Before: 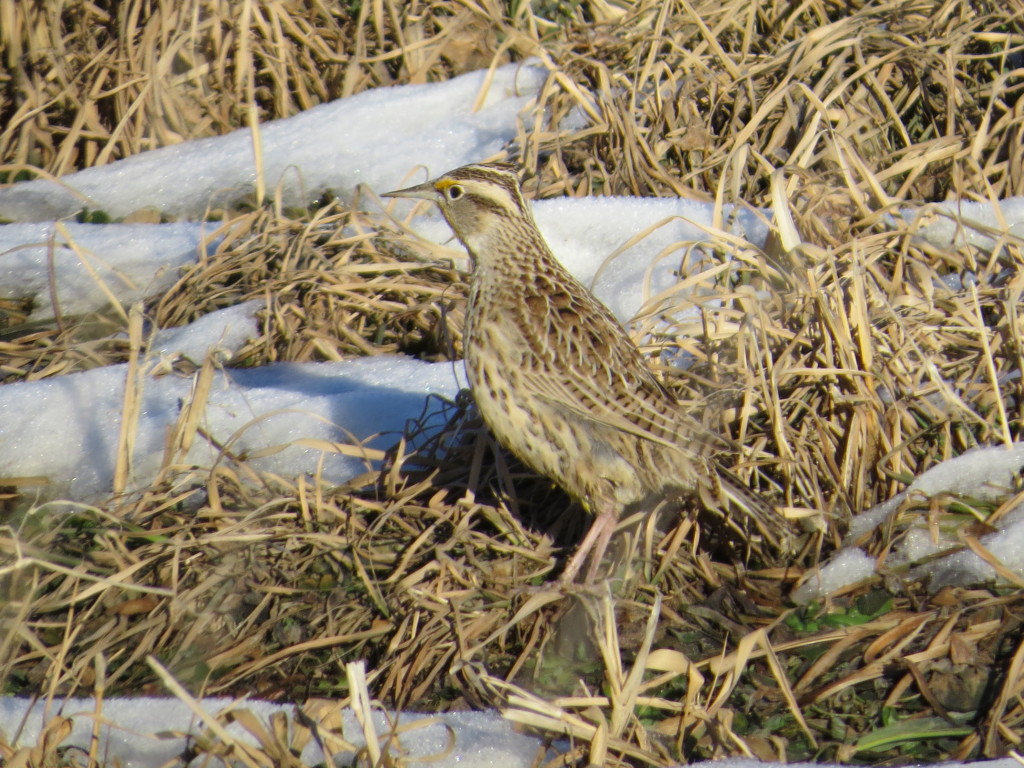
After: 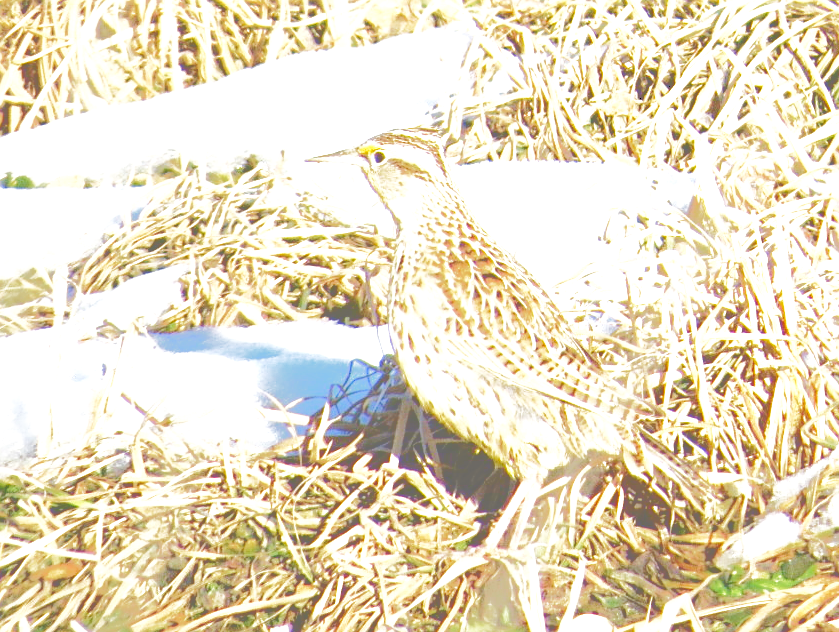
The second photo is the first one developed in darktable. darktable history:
exposure: black level correction 0, exposure 1.894 EV, compensate highlight preservation false
crop and rotate: left 7.442%, top 4.65%, right 10.602%, bottom 12.999%
tone curve: curves: ch0 [(0, 0) (0.003, 0.43) (0.011, 0.433) (0.025, 0.434) (0.044, 0.436) (0.069, 0.439) (0.1, 0.442) (0.136, 0.446) (0.177, 0.449) (0.224, 0.454) (0.277, 0.462) (0.335, 0.488) (0.399, 0.524) (0.468, 0.566) (0.543, 0.615) (0.623, 0.666) (0.709, 0.718) (0.801, 0.761) (0.898, 0.801) (1, 1)], color space Lab, independent channels, preserve colors none
velvia: on, module defaults
tone equalizer: mask exposure compensation -0.509 EV
sharpen: on, module defaults
base curve: curves: ch0 [(0, 0) (0.028, 0.03) (0.121, 0.232) (0.46, 0.748) (0.859, 0.968) (1, 1)], preserve colors none
